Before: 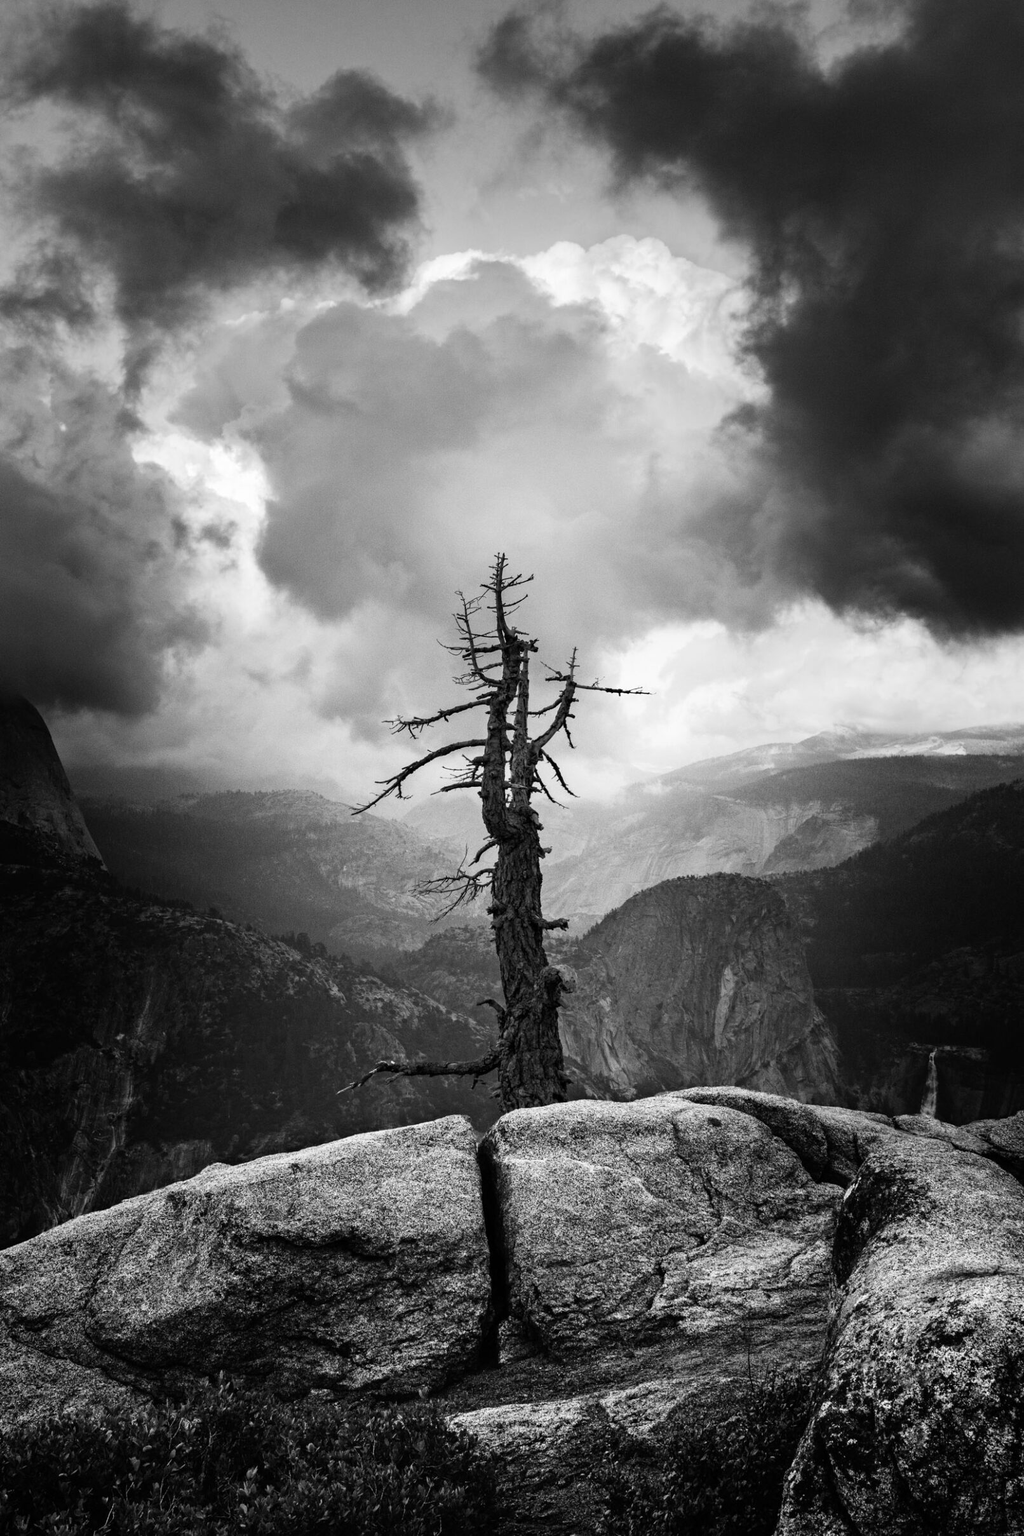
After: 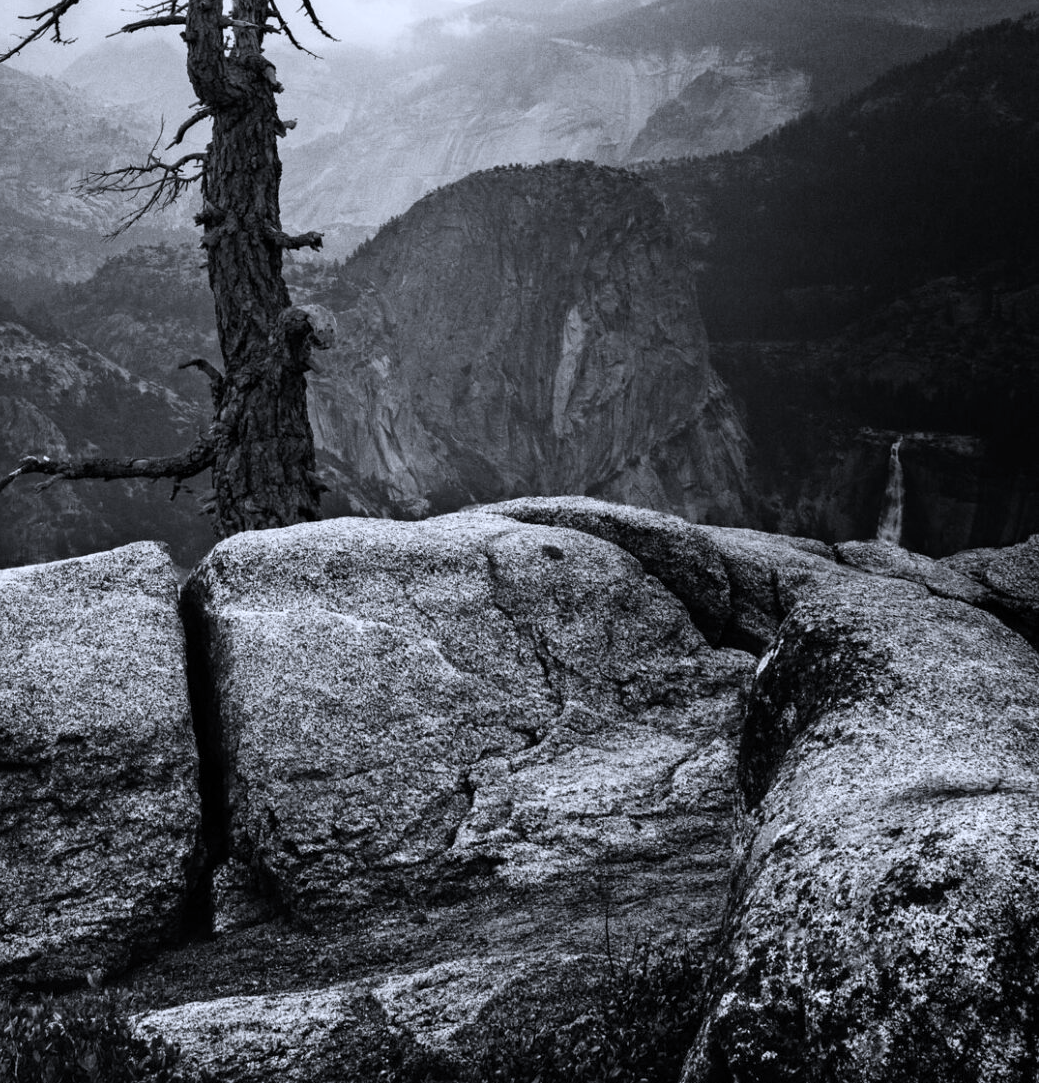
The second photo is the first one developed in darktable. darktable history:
crop and rotate: left 35.509%, top 50.238%, bottom 4.934%
rotate and perspective: automatic cropping off
color correction: saturation 1.1
color calibration: illuminant as shot in camera, x 0.358, y 0.373, temperature 4628.91 K
white balance: red 0.986, blue 1.01
